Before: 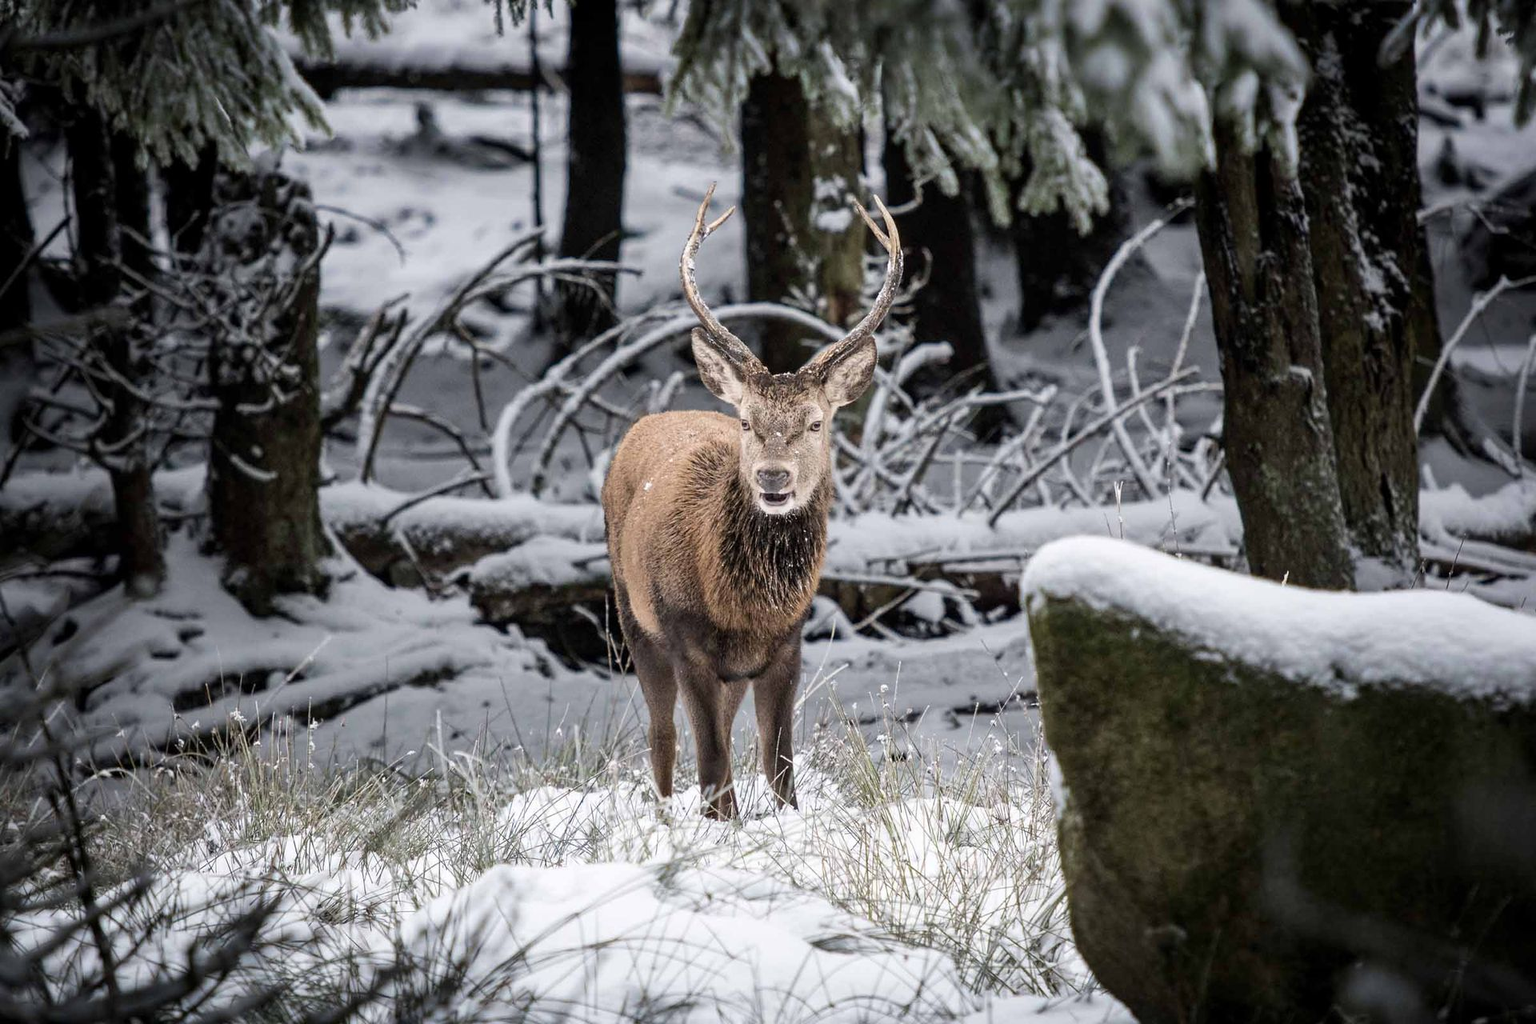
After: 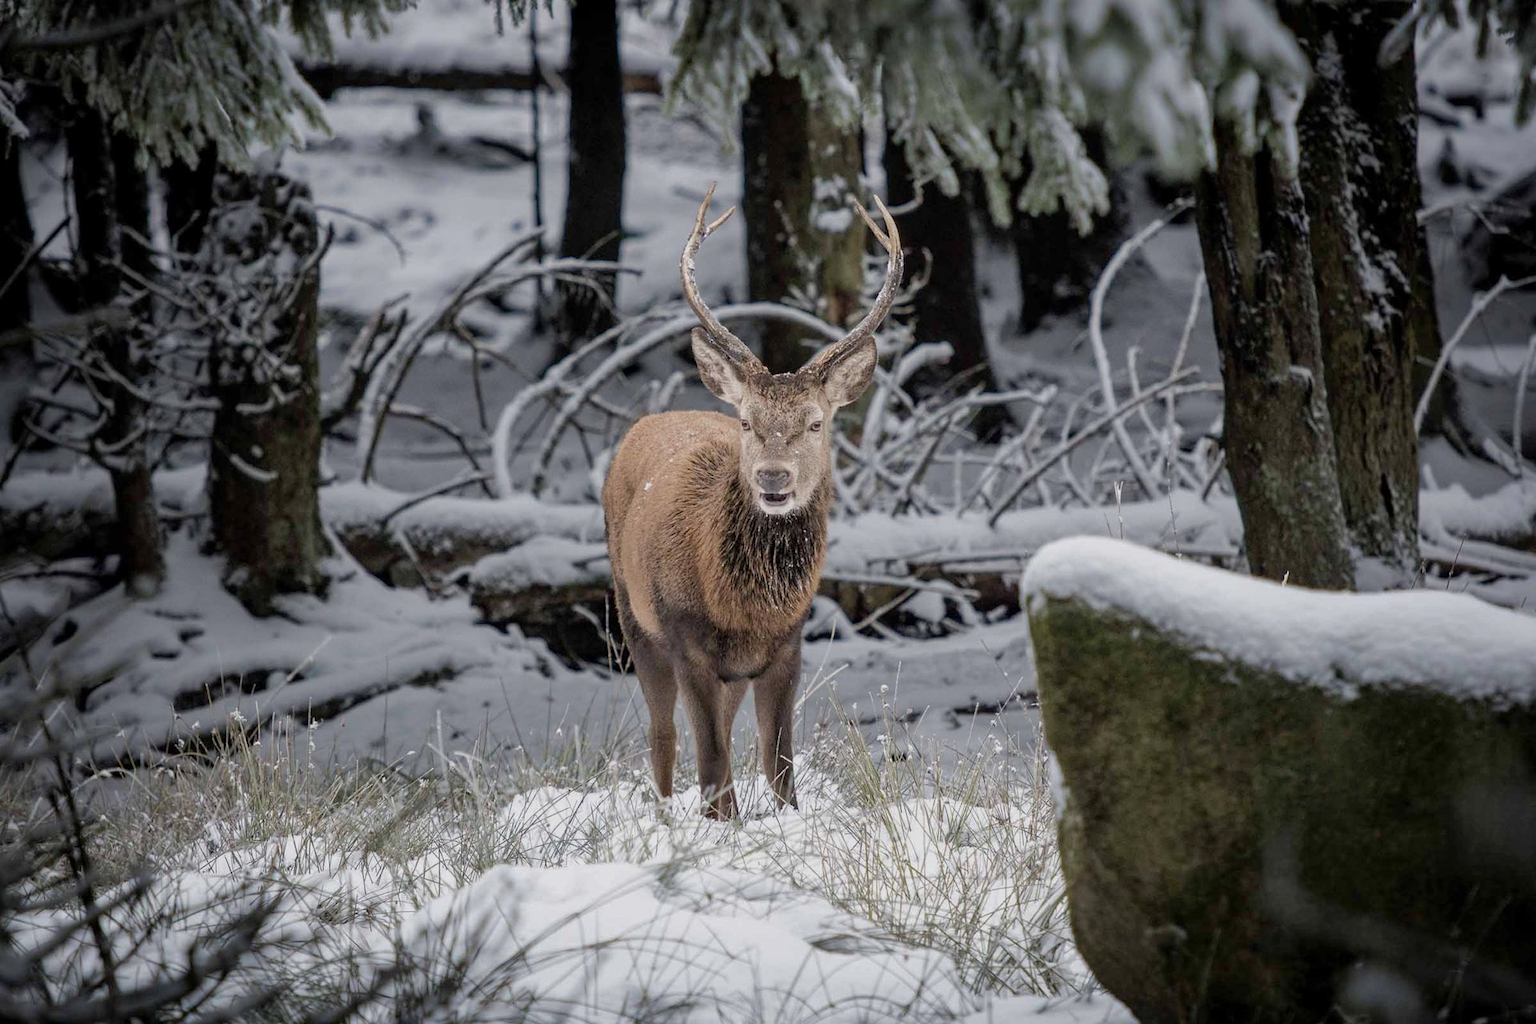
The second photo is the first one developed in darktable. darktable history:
tone equalizer: -8 EV 0.246 EV, -7 EV 0.404 EV, -6 EV 0.386 EV, -5 EV 0.214 EV, -3 EV -0.247 EV, -2 EV -0.442 EV, -1 EV -0.435 EV, +0 EV -0.22 EV, edges refinement/feathering 500, mask exposure compensation -1.57 EV, preserve details no
